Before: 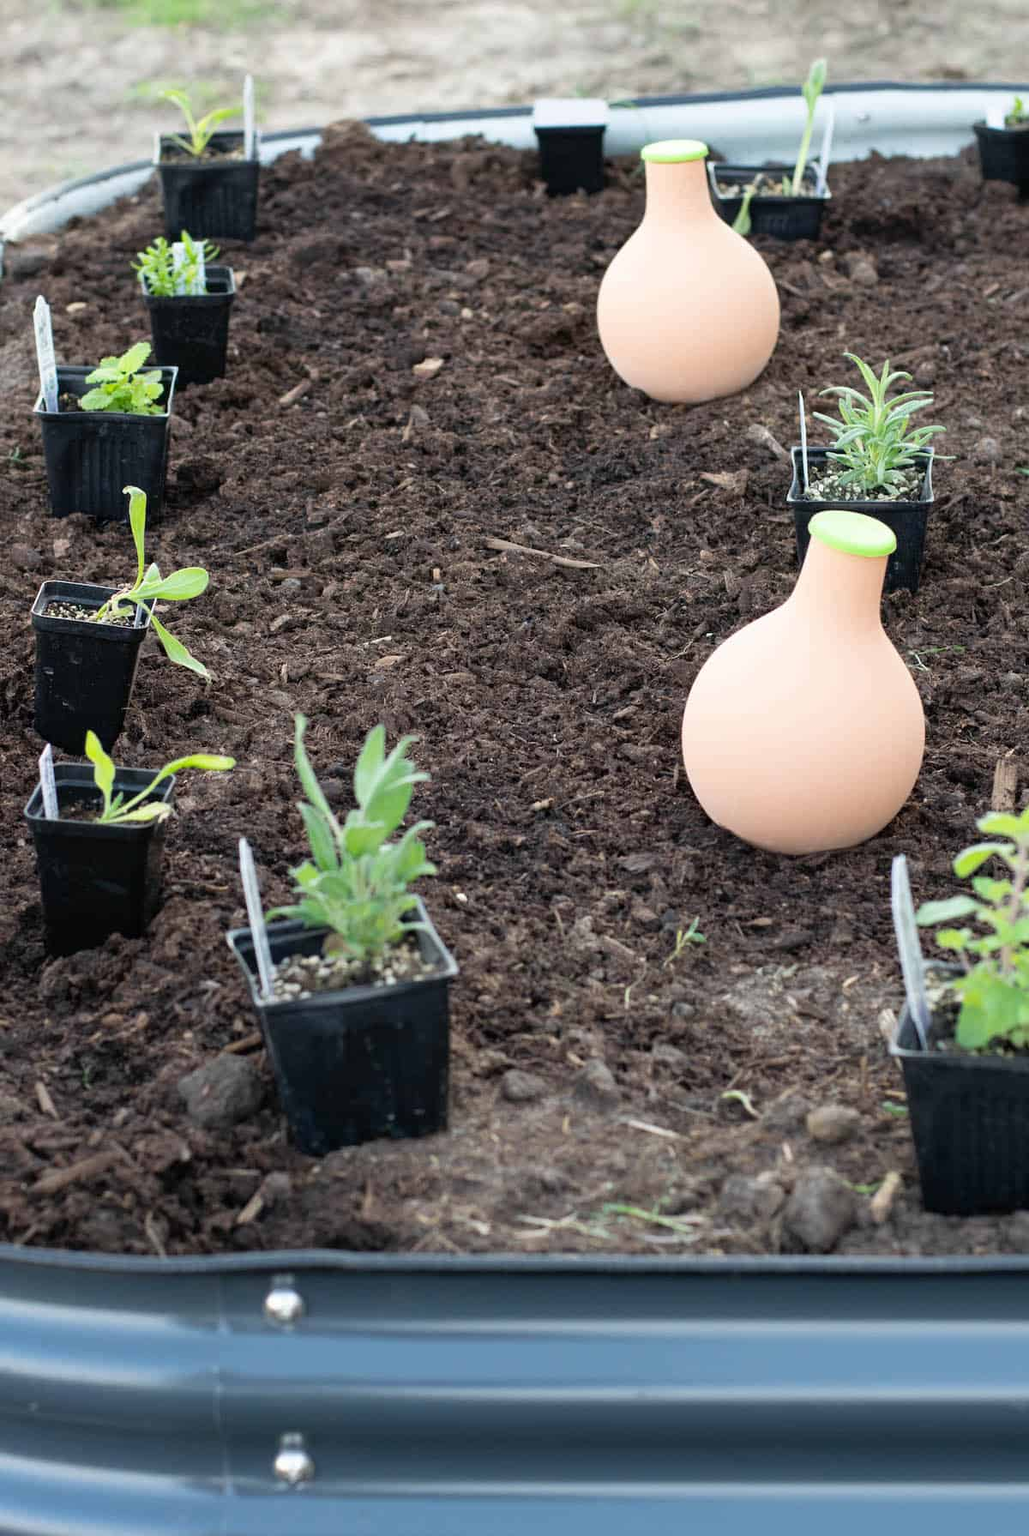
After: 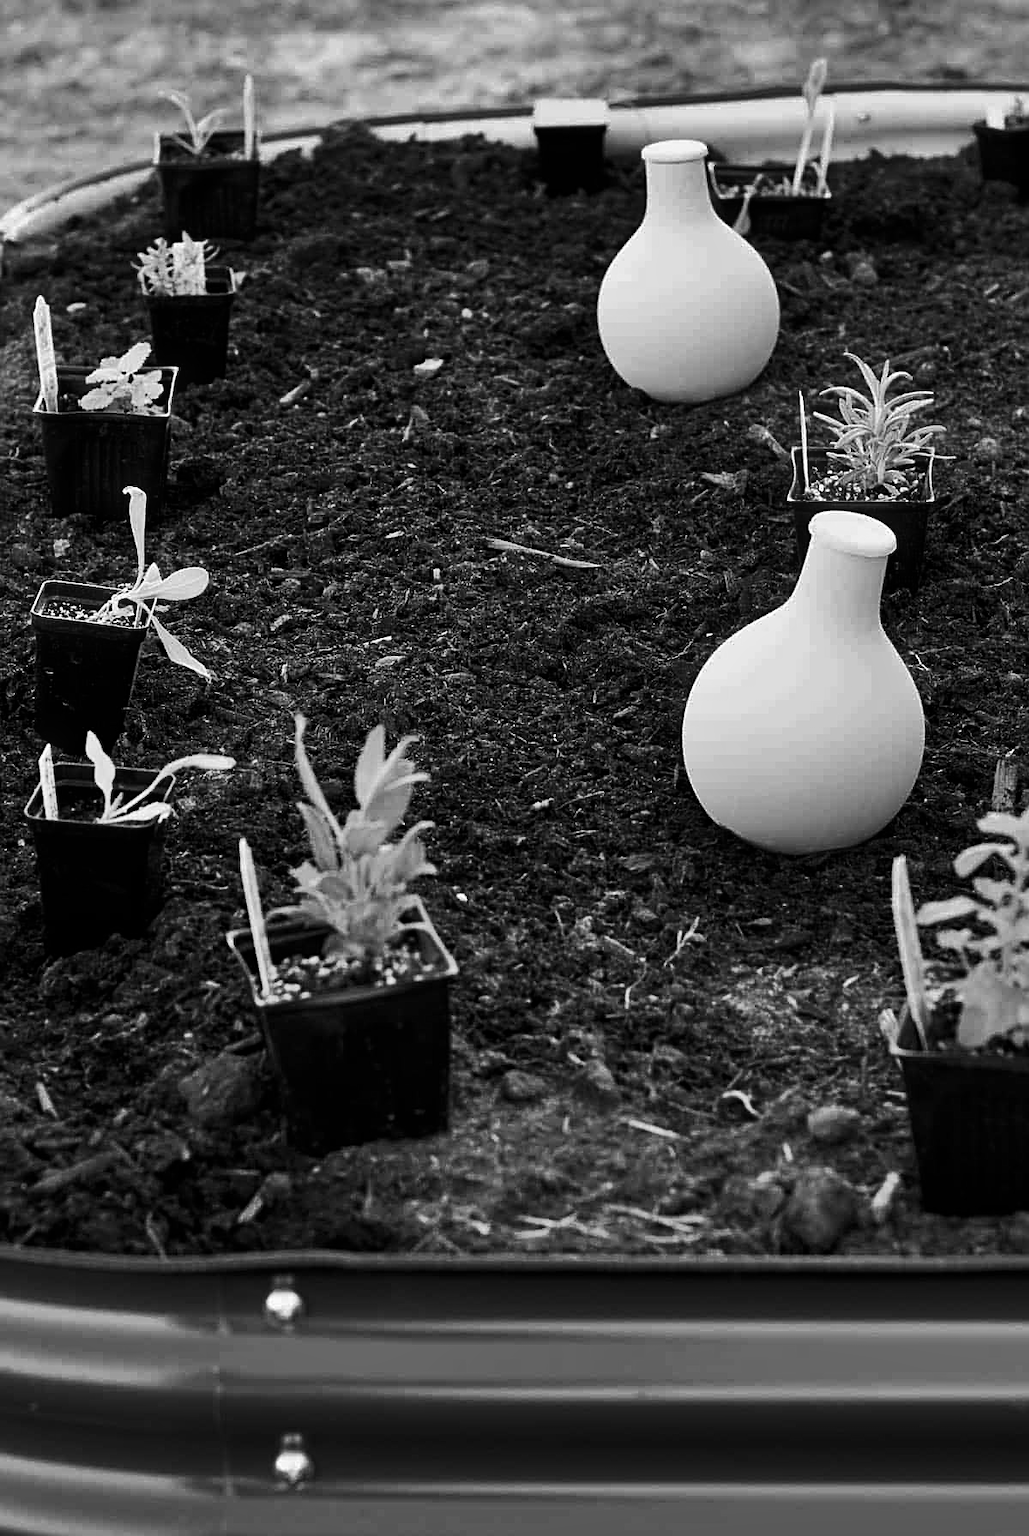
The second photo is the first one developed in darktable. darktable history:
shadows and highlights: low approximation 0.01, soften with gaussian
sharpen: on, module defaults
bloom: size 3%, threshold 100%, strength 0%
contrast brightness saturation: contrast -0.03, brightness -0.59, saturation -1
